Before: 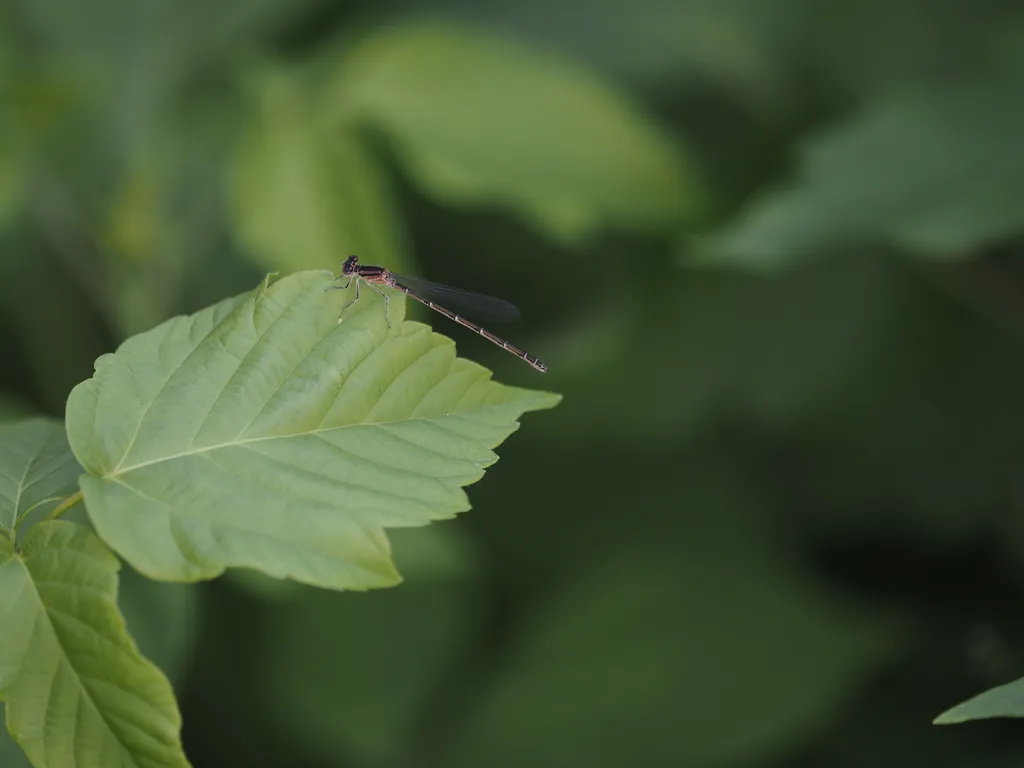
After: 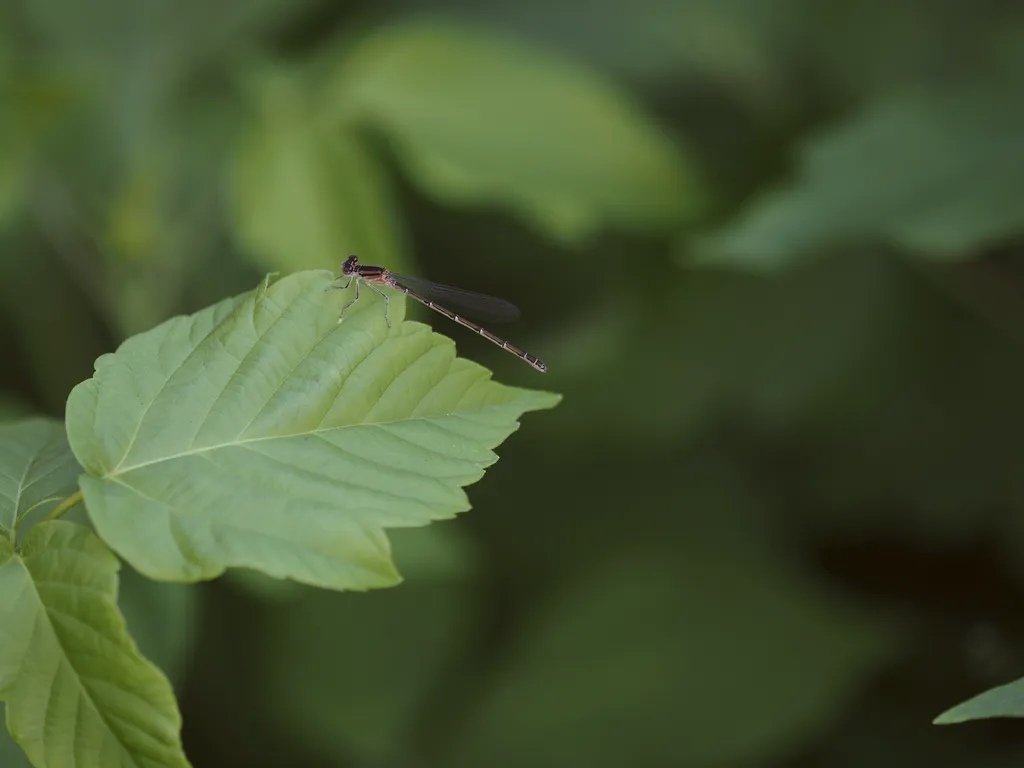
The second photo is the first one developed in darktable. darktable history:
color correction: highlights a* -4.98, highlights b* -3.76, shadows a* 3.83, shadows b* 4.08
